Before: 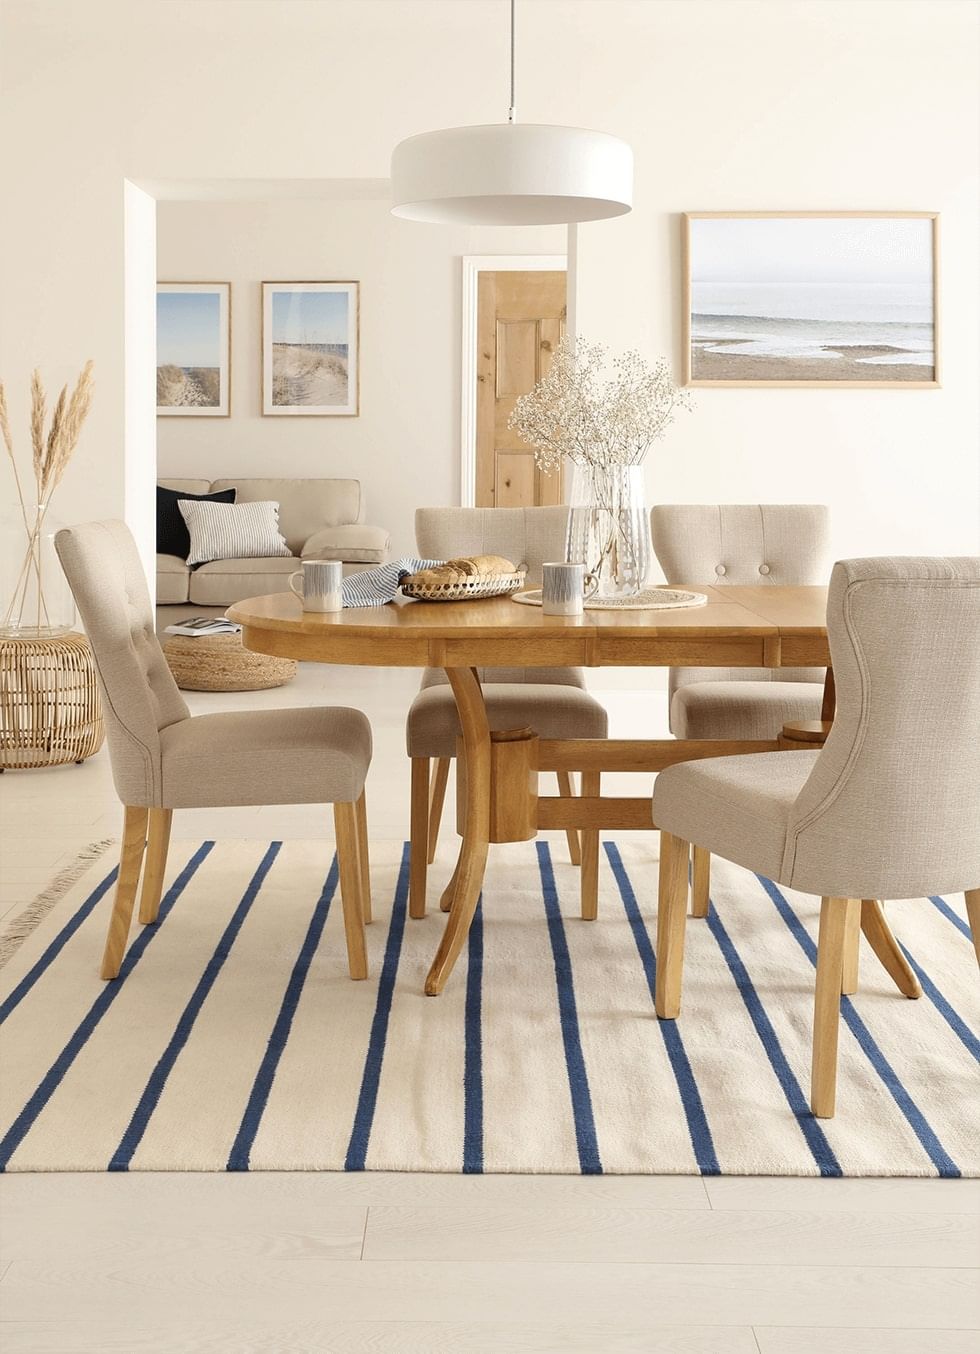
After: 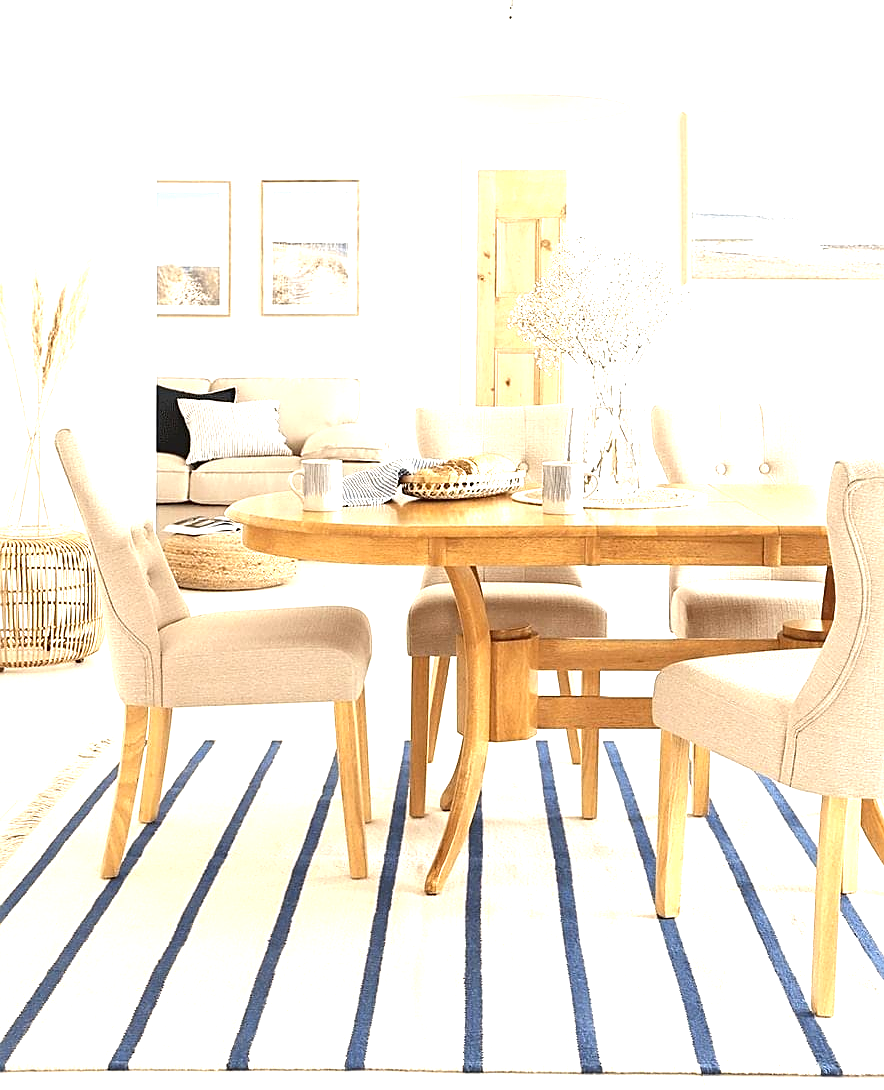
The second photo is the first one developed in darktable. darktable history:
sharpen: on, module defaults
exposure: black level correction 0, exposure 1.45 EV, compensate exposure bias true, compensate highlight preservation false
crop: top 7.49%, right 9.717%, bottom 11.943%
